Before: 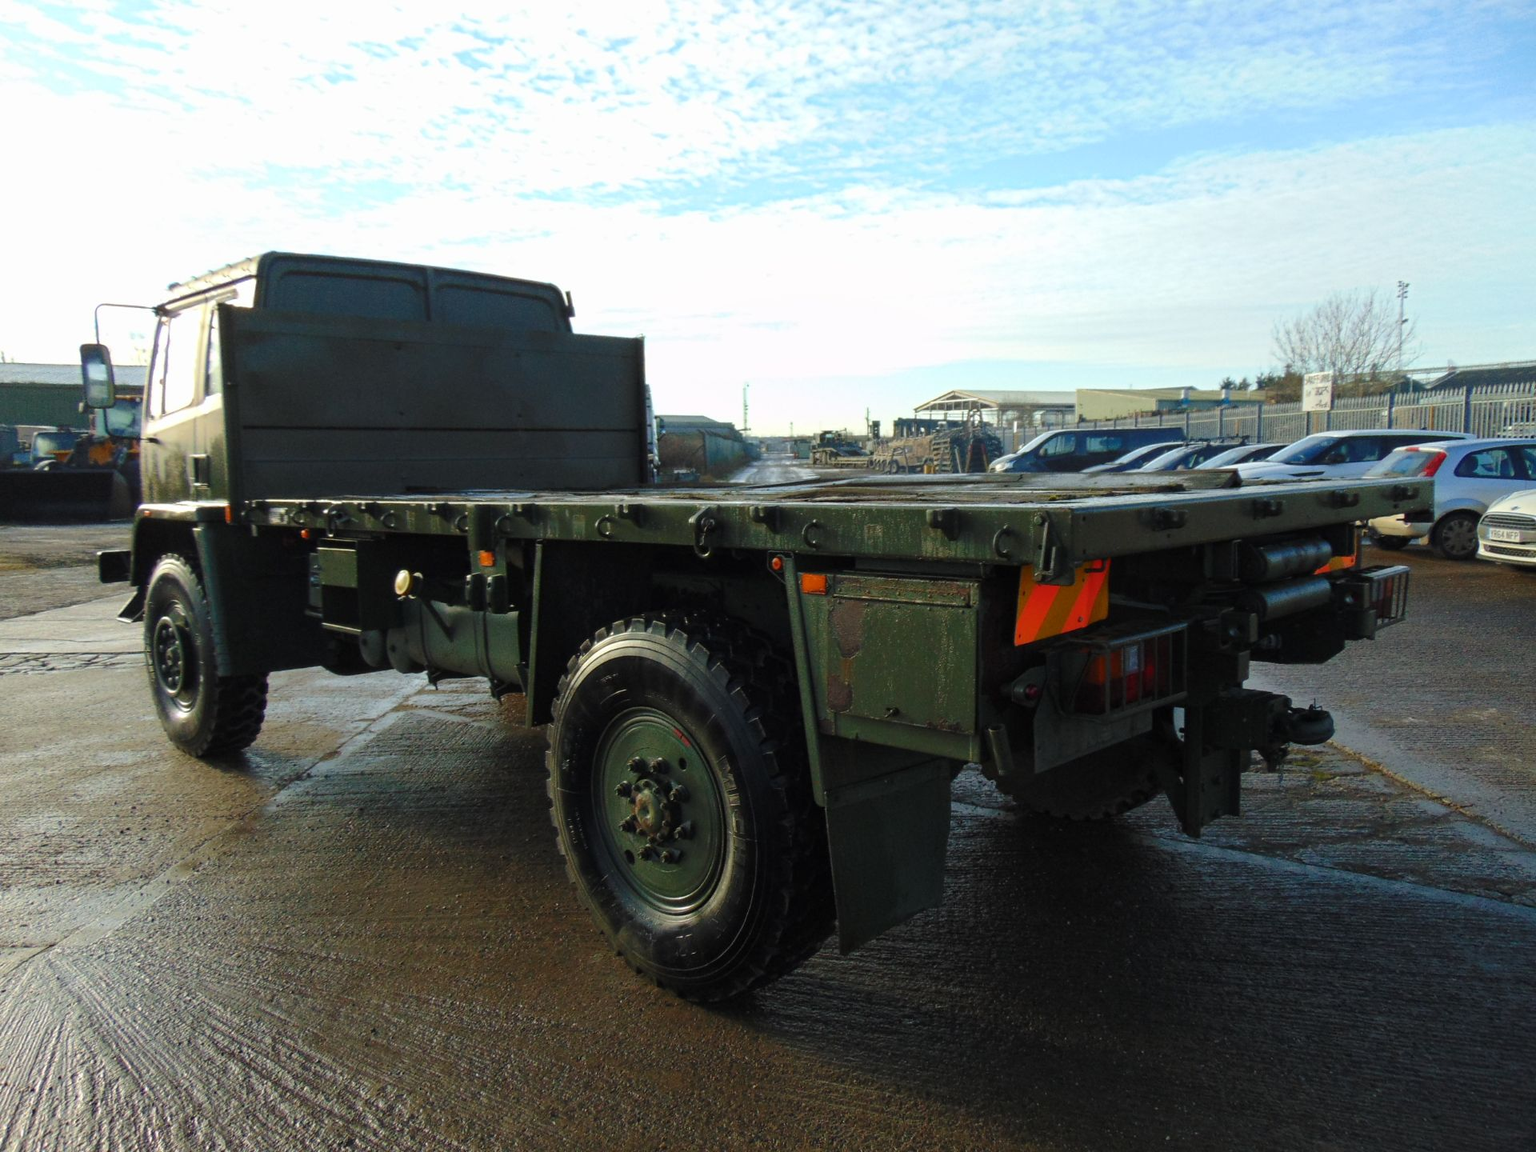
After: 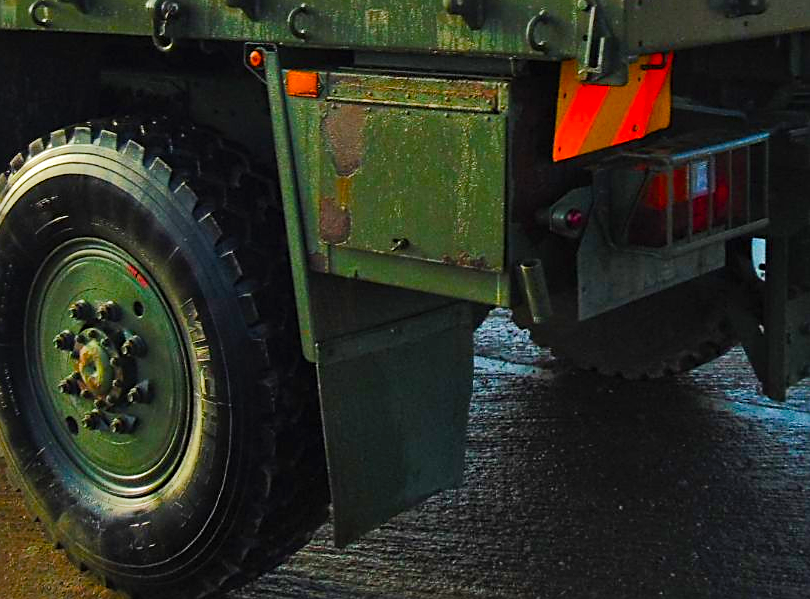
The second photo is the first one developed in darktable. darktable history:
tone equalizer: -8 EV -0.001 EV, -7 EV 0.001 EV, -6 EV -0.003 EV, -5 EV -0.011 EV, -4 EV -0.077 EV, -3 EV -0.202 EV, -2 EV -0.245 EV, -1 EV 0.087 EV, +0 EV 0.324 EV, edges refinement/feathering 500, mask exposure compensation -1.57 EV, preserve details no
shadows and highlights: radius 132.97, soften with gaussian
crop: left 37.248%, top 44.874%, right 20.531%, bottom 13.521%
sharpen: on, module defaults
color balance rgb: perceptual saturation grading › global saturation 27.632%, perceptual saturation grading › highlights -25.361%, perceptual saturation grading › mid-tones 25.215%, perceptual saturation grading › shadows 49.228%
